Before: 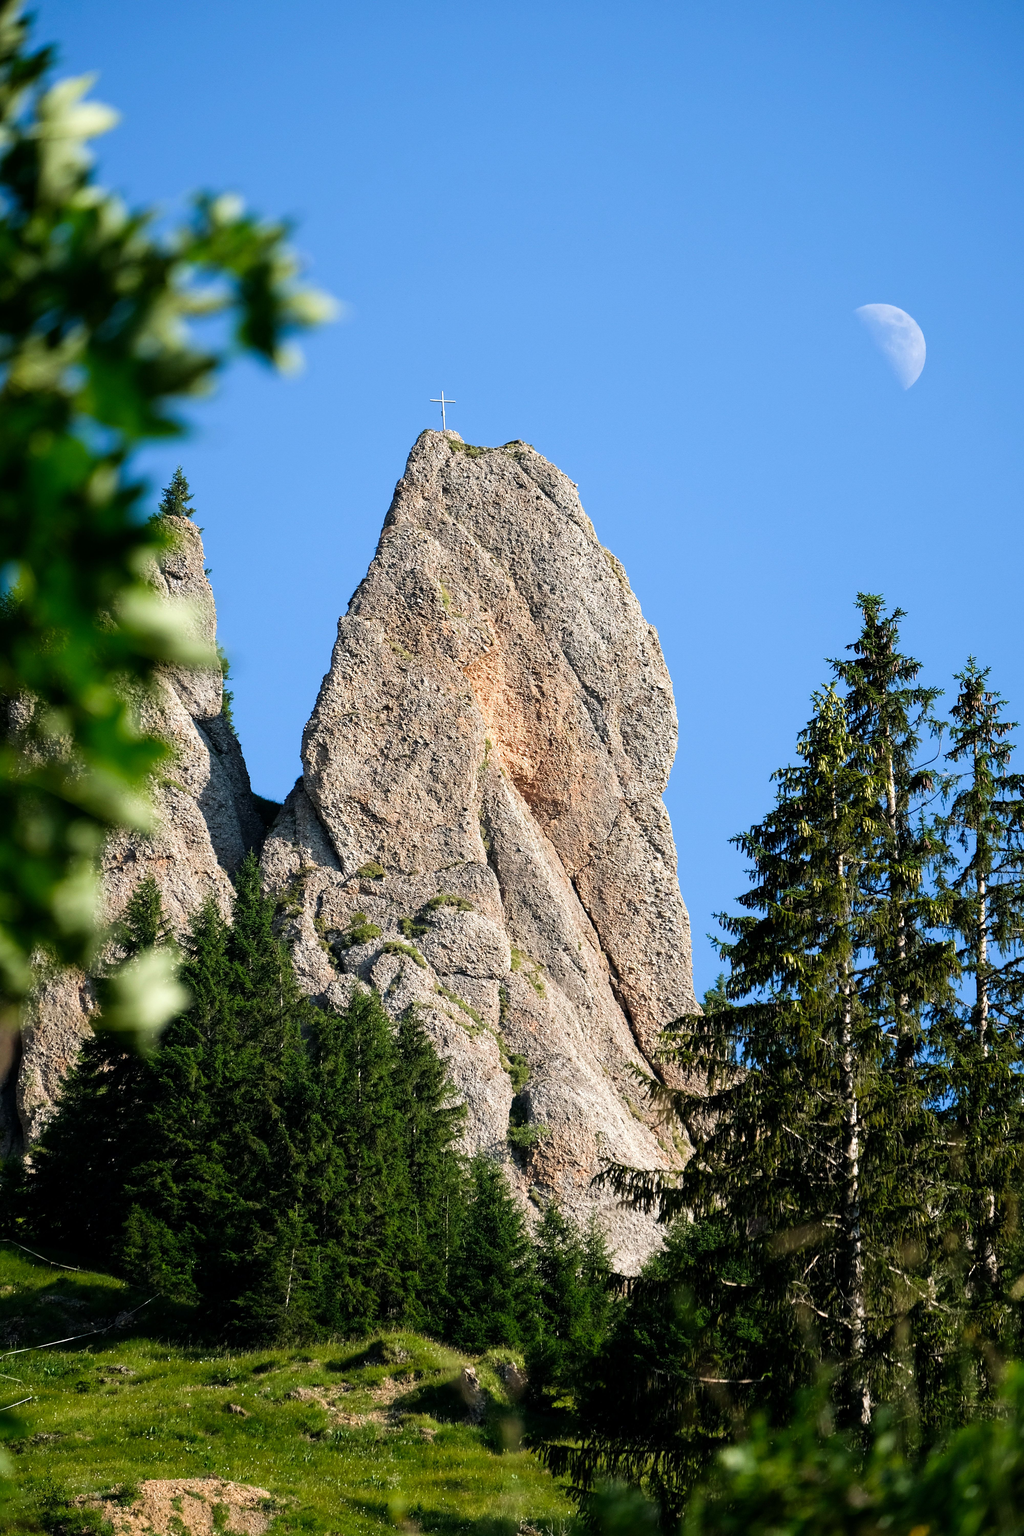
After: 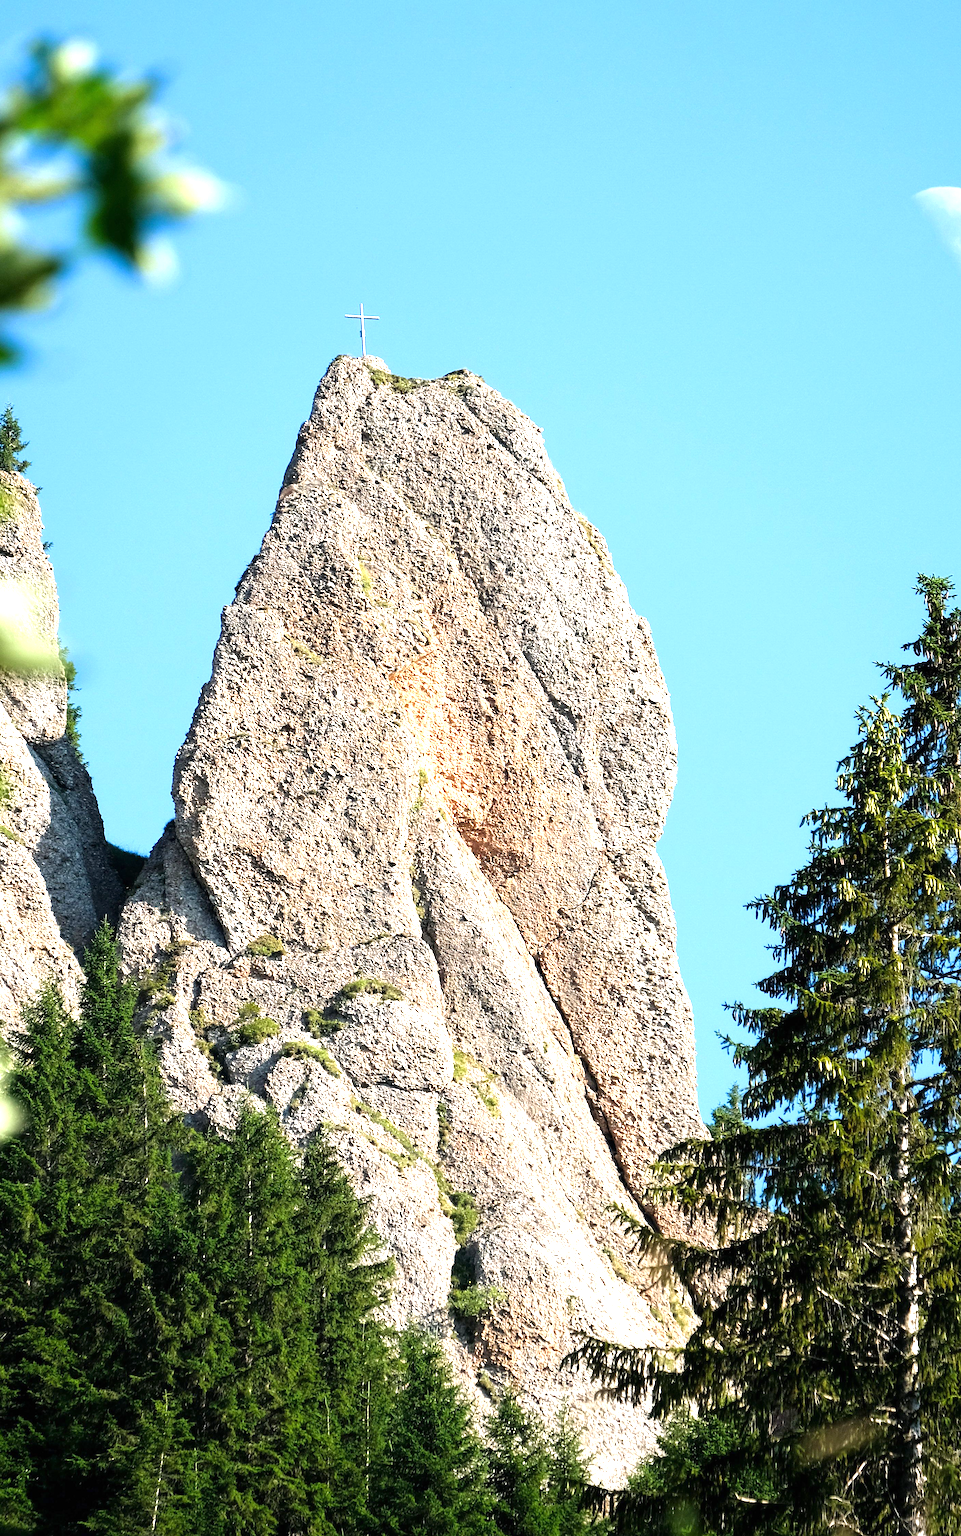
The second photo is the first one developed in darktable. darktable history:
crop and rotate: left 16.895%, top 10.719%, right 13.032%, bottom 14.634%
exposure: black level correction 0, exposure 1 EV, compensate highlight preservation false
tone equalizer: edges refinement/feathering 500, mask exposure compensation -1.57 EV, preserve details no
